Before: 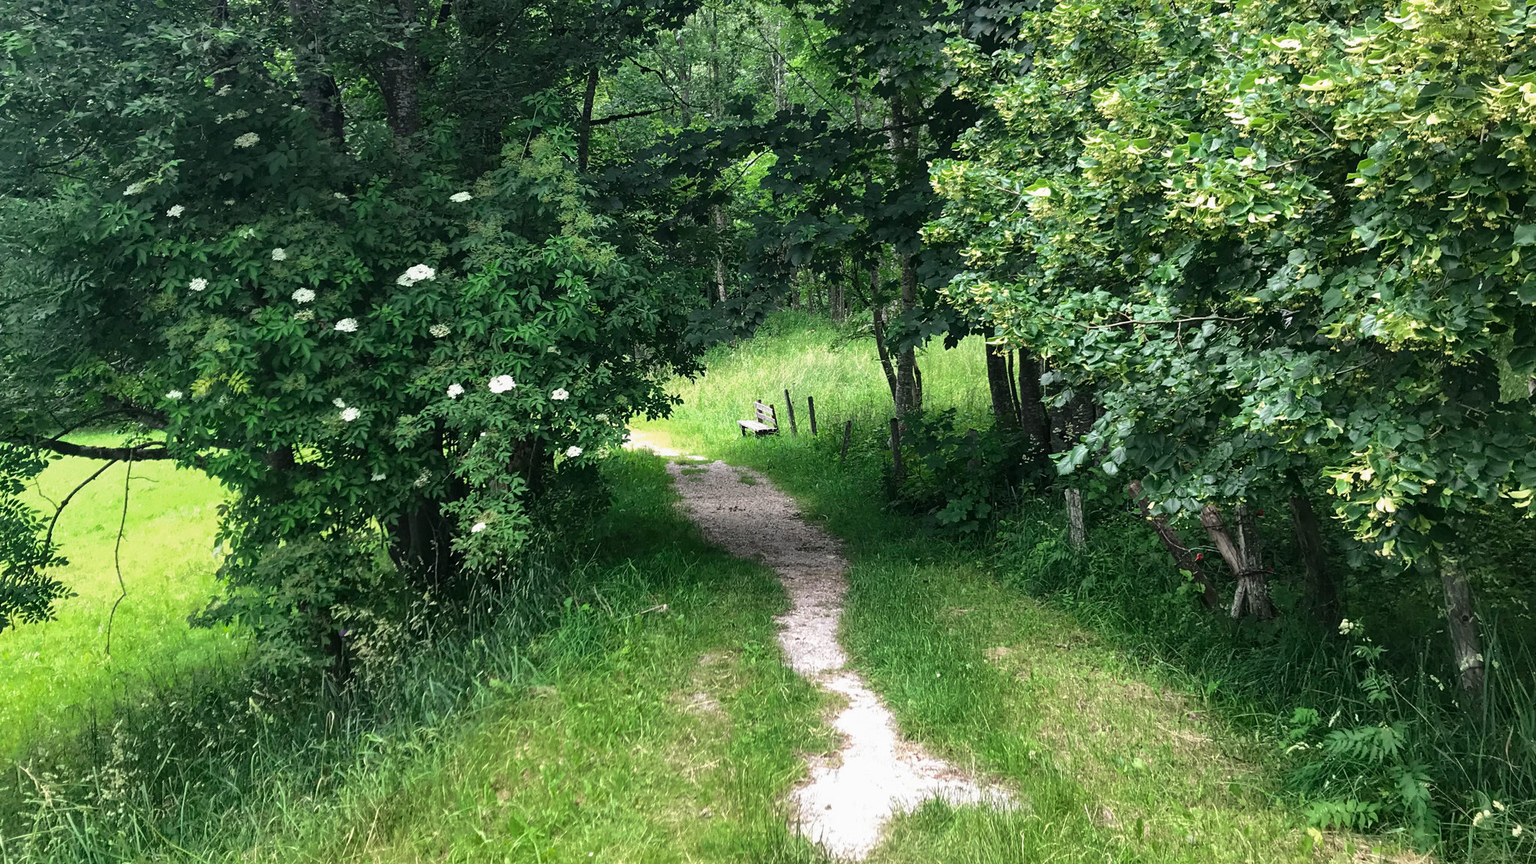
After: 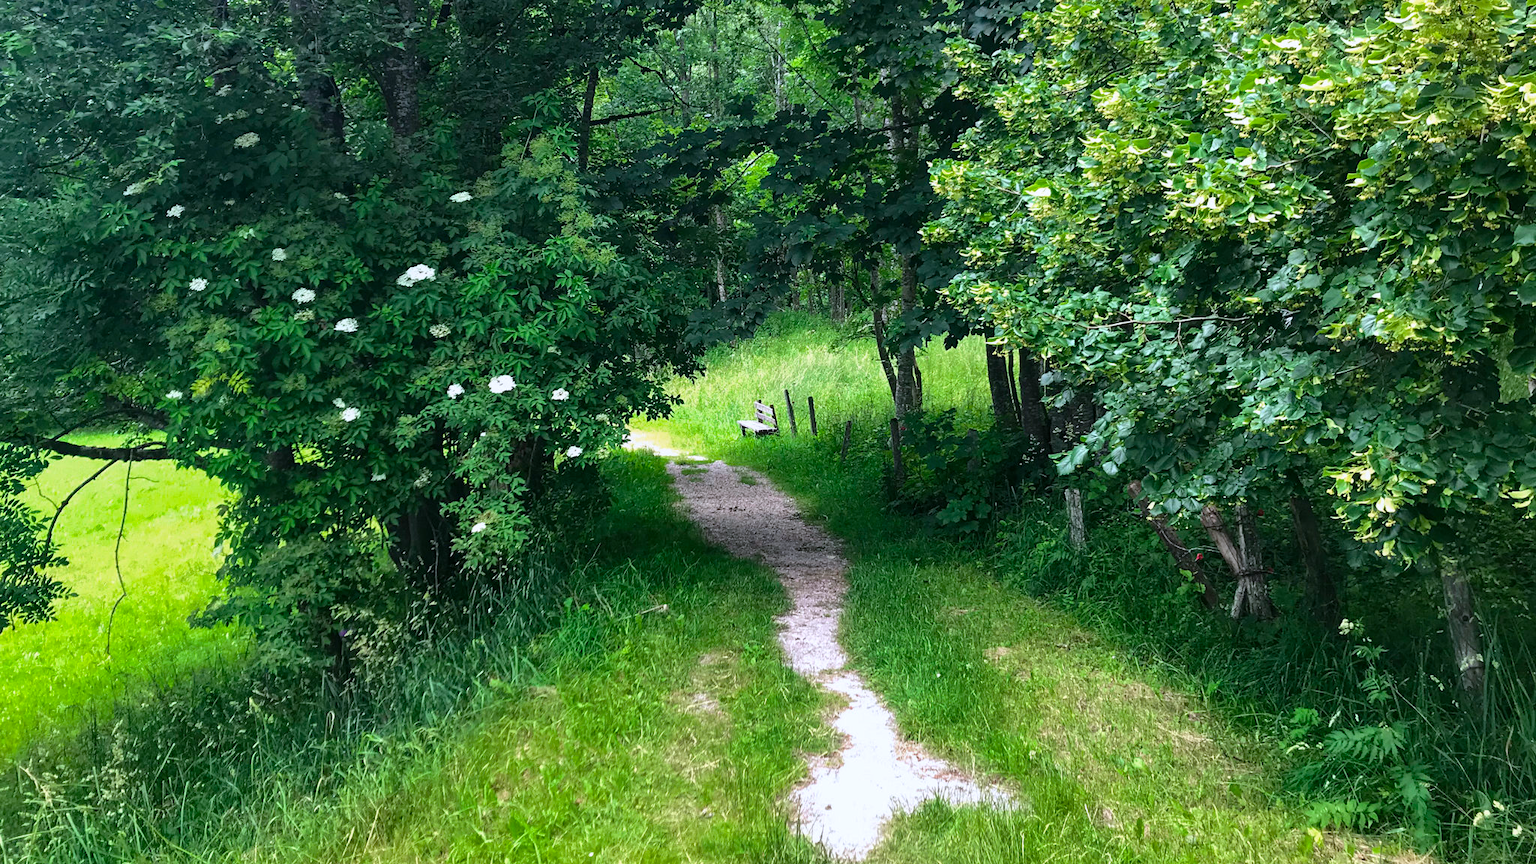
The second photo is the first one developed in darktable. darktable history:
color calibration: illuminant as shot in camera, x 0.358, y 0.373, temperature 4628.91 K
color balance rgb: perceptual saturation grading › global saturation 25%, global vibrance 20%
